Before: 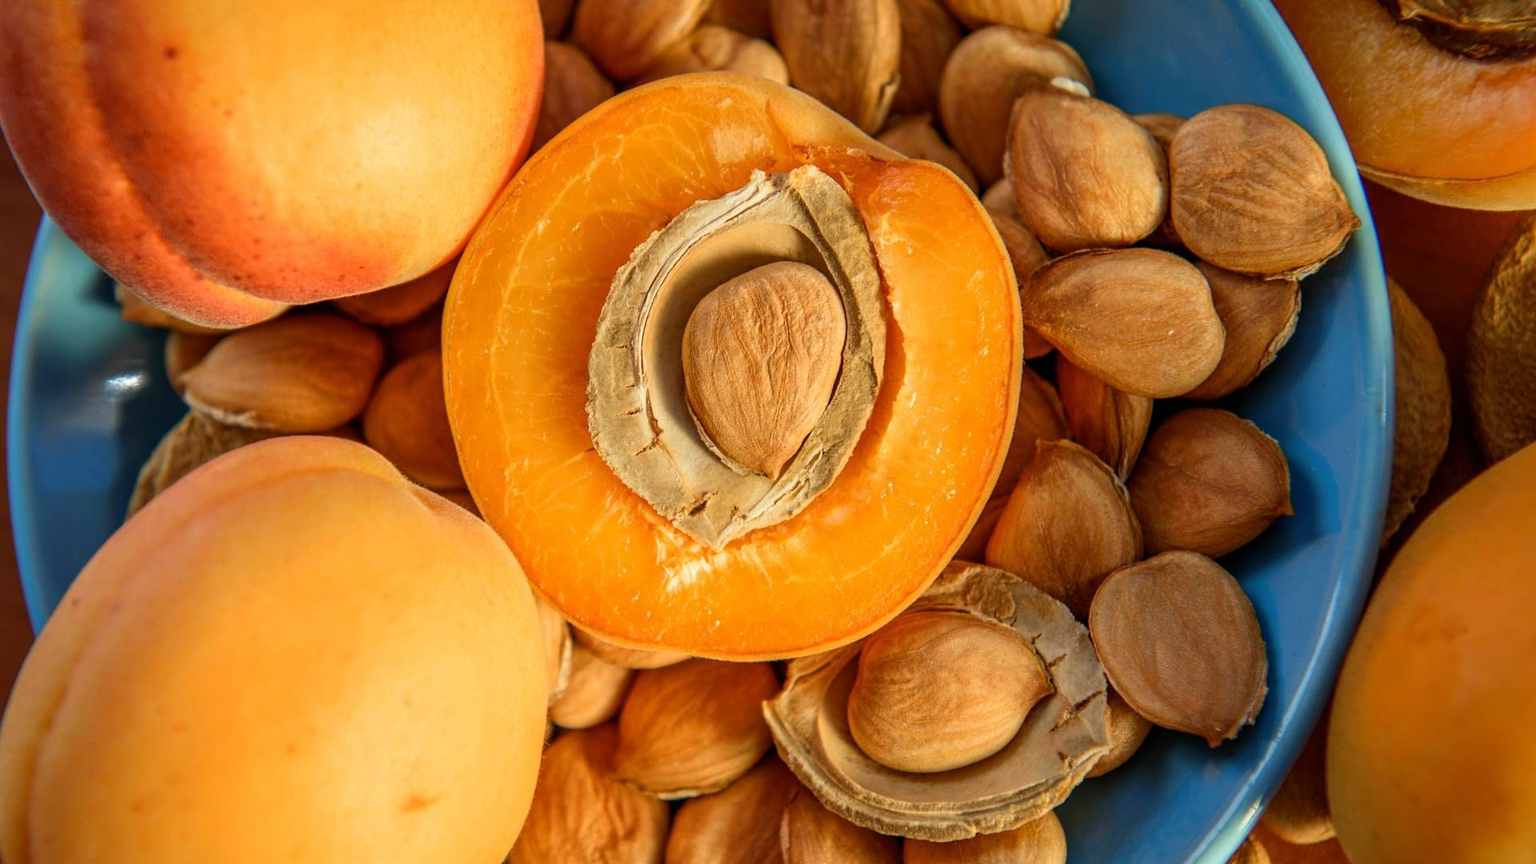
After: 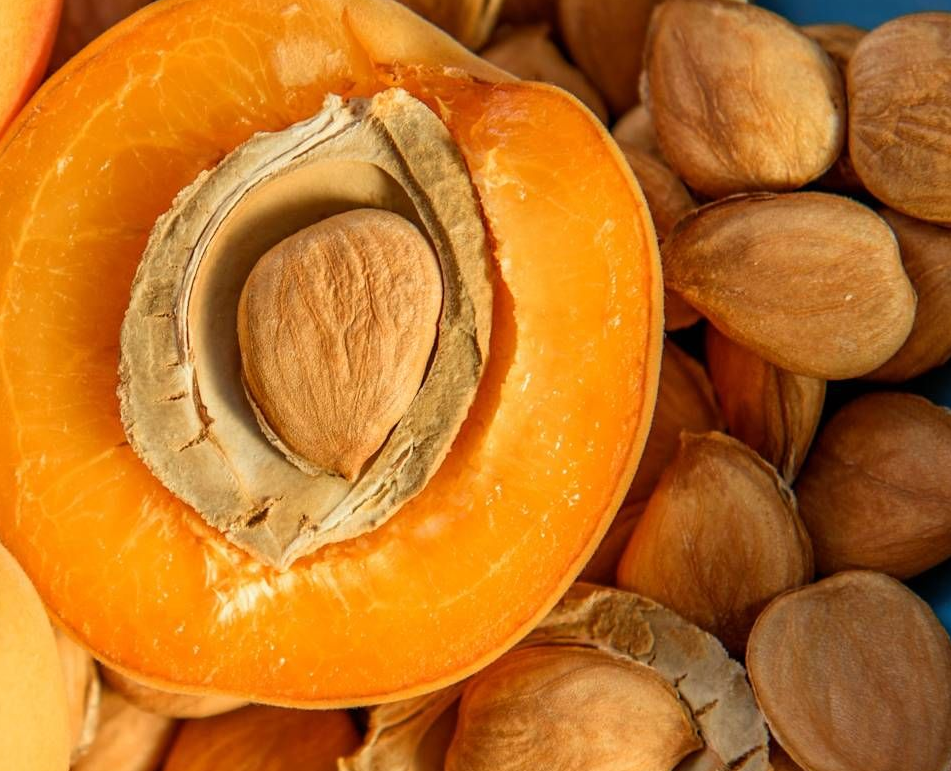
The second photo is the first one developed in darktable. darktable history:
white balance: emerald 1
crop: left 32.075%, top 10.976%, right 18.355%, bottom 17.596%
